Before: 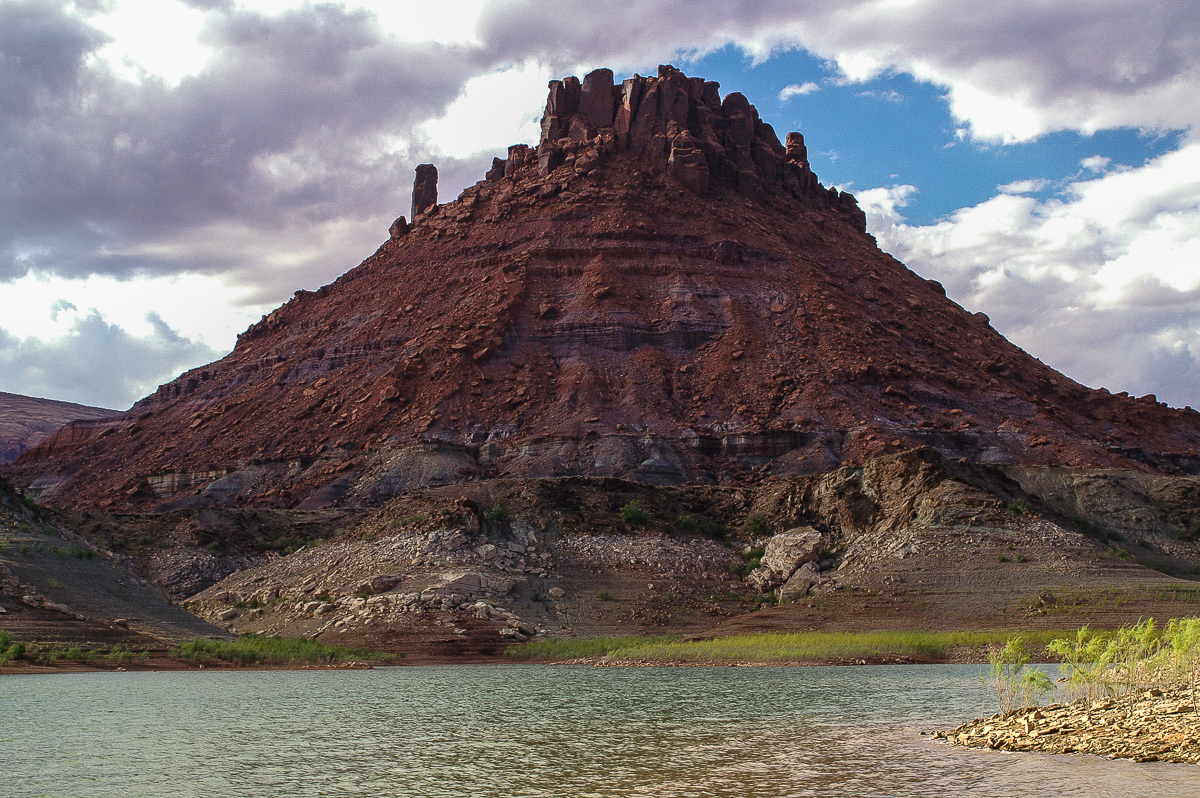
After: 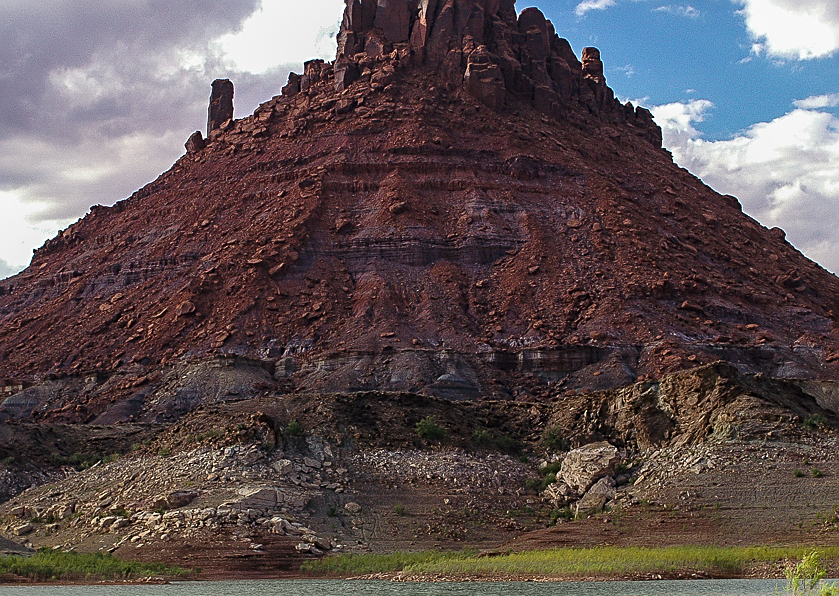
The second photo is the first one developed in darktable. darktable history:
exposure: compensate highlight preservation false
tone equalizer: on, module defaults
sharpen: on, module defaults
crop and rotate: left 17.046%, top 10.659%, right 12.989%, bottom 14.553%
